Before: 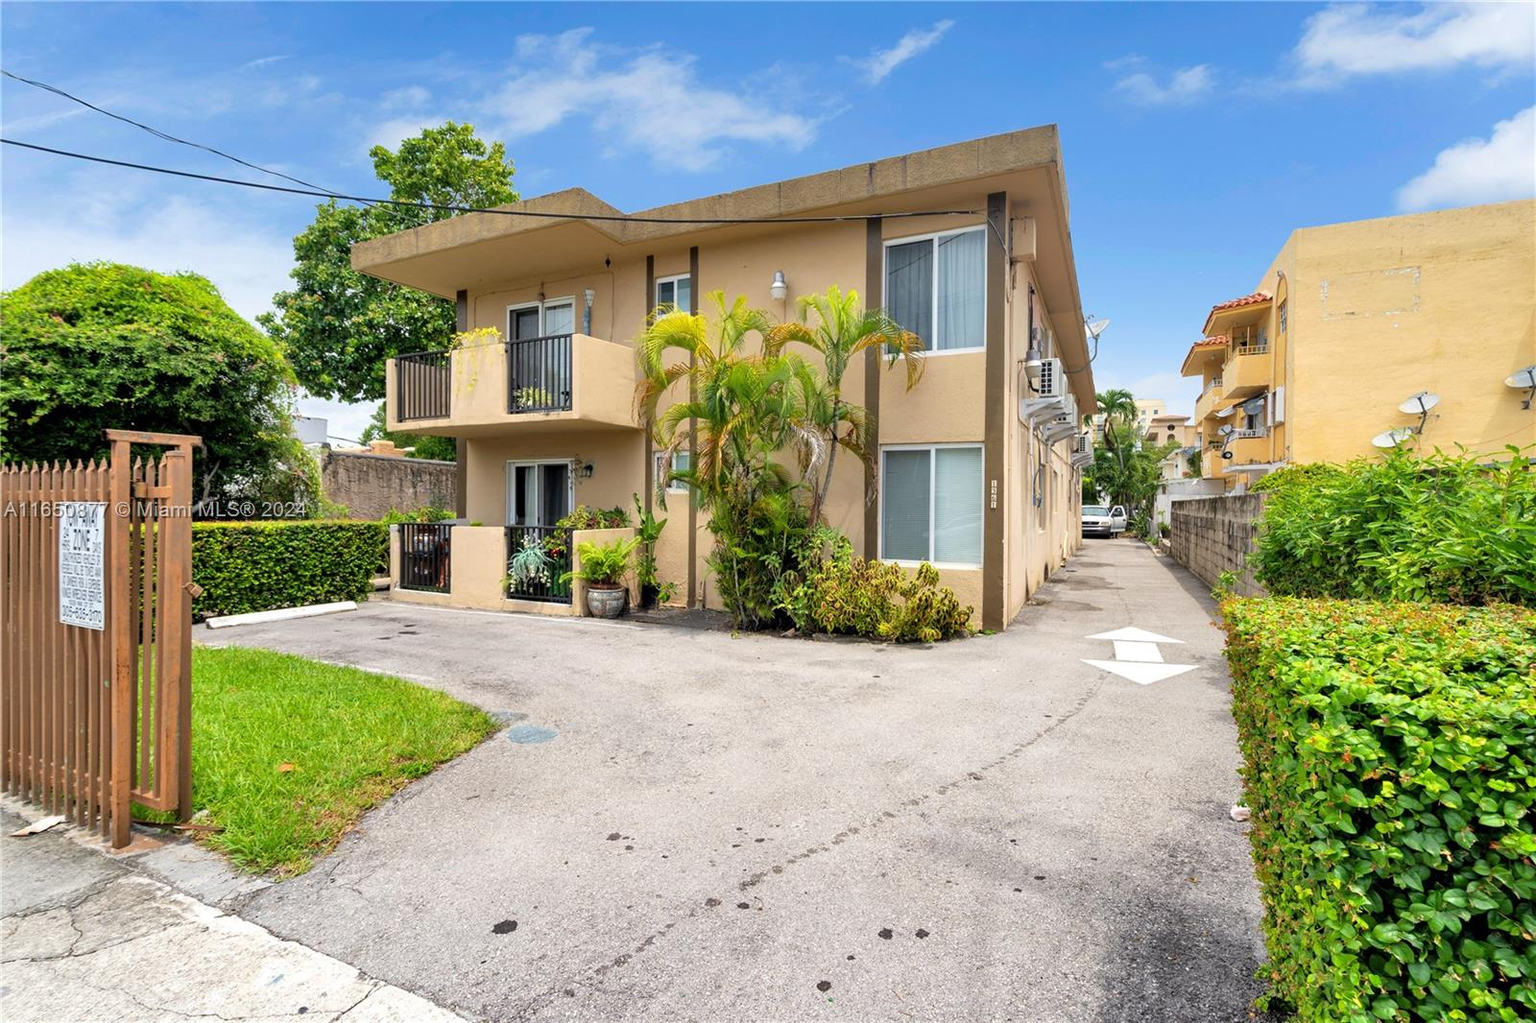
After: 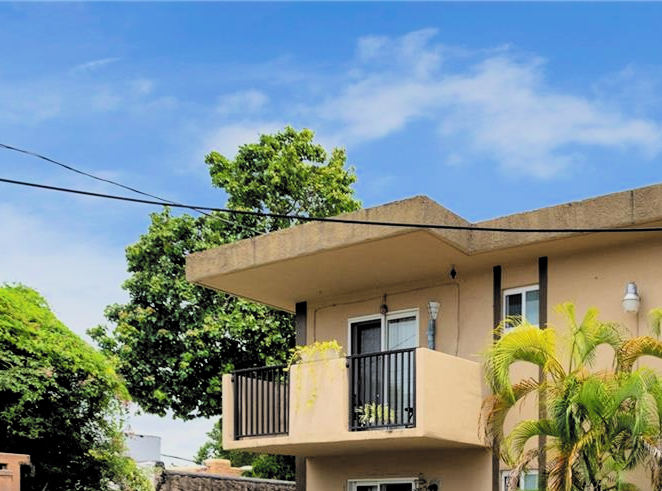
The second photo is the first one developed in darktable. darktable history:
crop and rotate: left 11.252%, top 0.071%, right 47.345%, bottom 53.841%
filmic rgb: black relative exposure -5.01 EV, white relative exposure 3.99 EV, hardness 2.89, contrast 1.387, highlights saturation mix -29.96%, color science v6 (2022)
